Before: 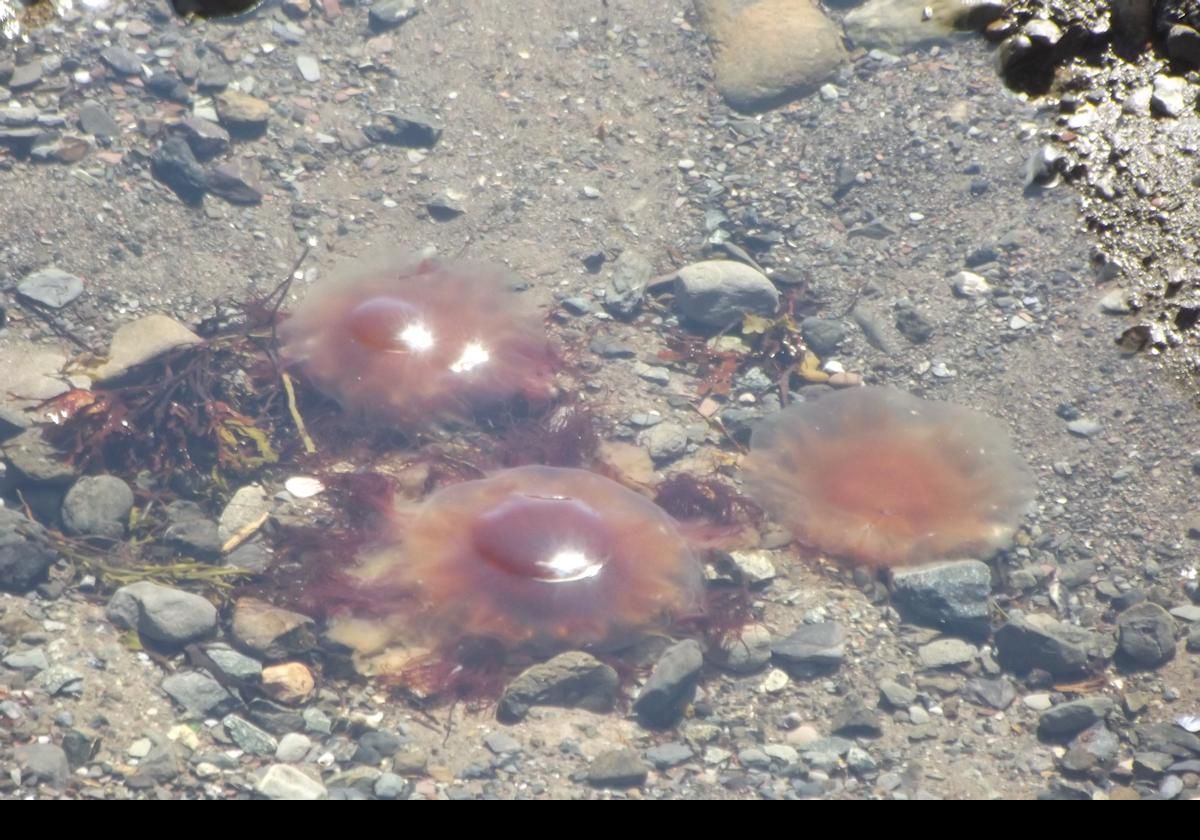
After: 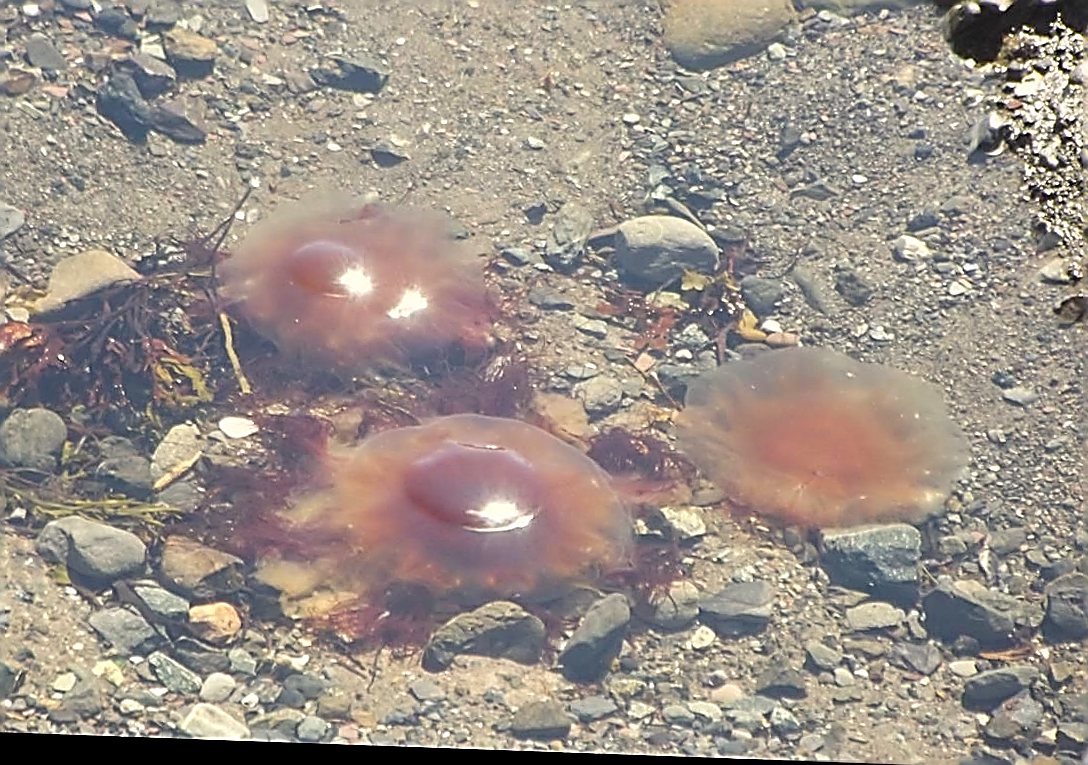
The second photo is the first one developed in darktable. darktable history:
sharpen: amount 1.989
crop and rotate: angle -2.05°, left 3.094%, top 3.637%, right 1.578%, bottom 0.614%
color balance rgb: highlights gain › chroma 3.04%, highlights gain › hue 78.46°, perceptual saturation grading › global saturation 0.807%, global vibrance 15.216%
